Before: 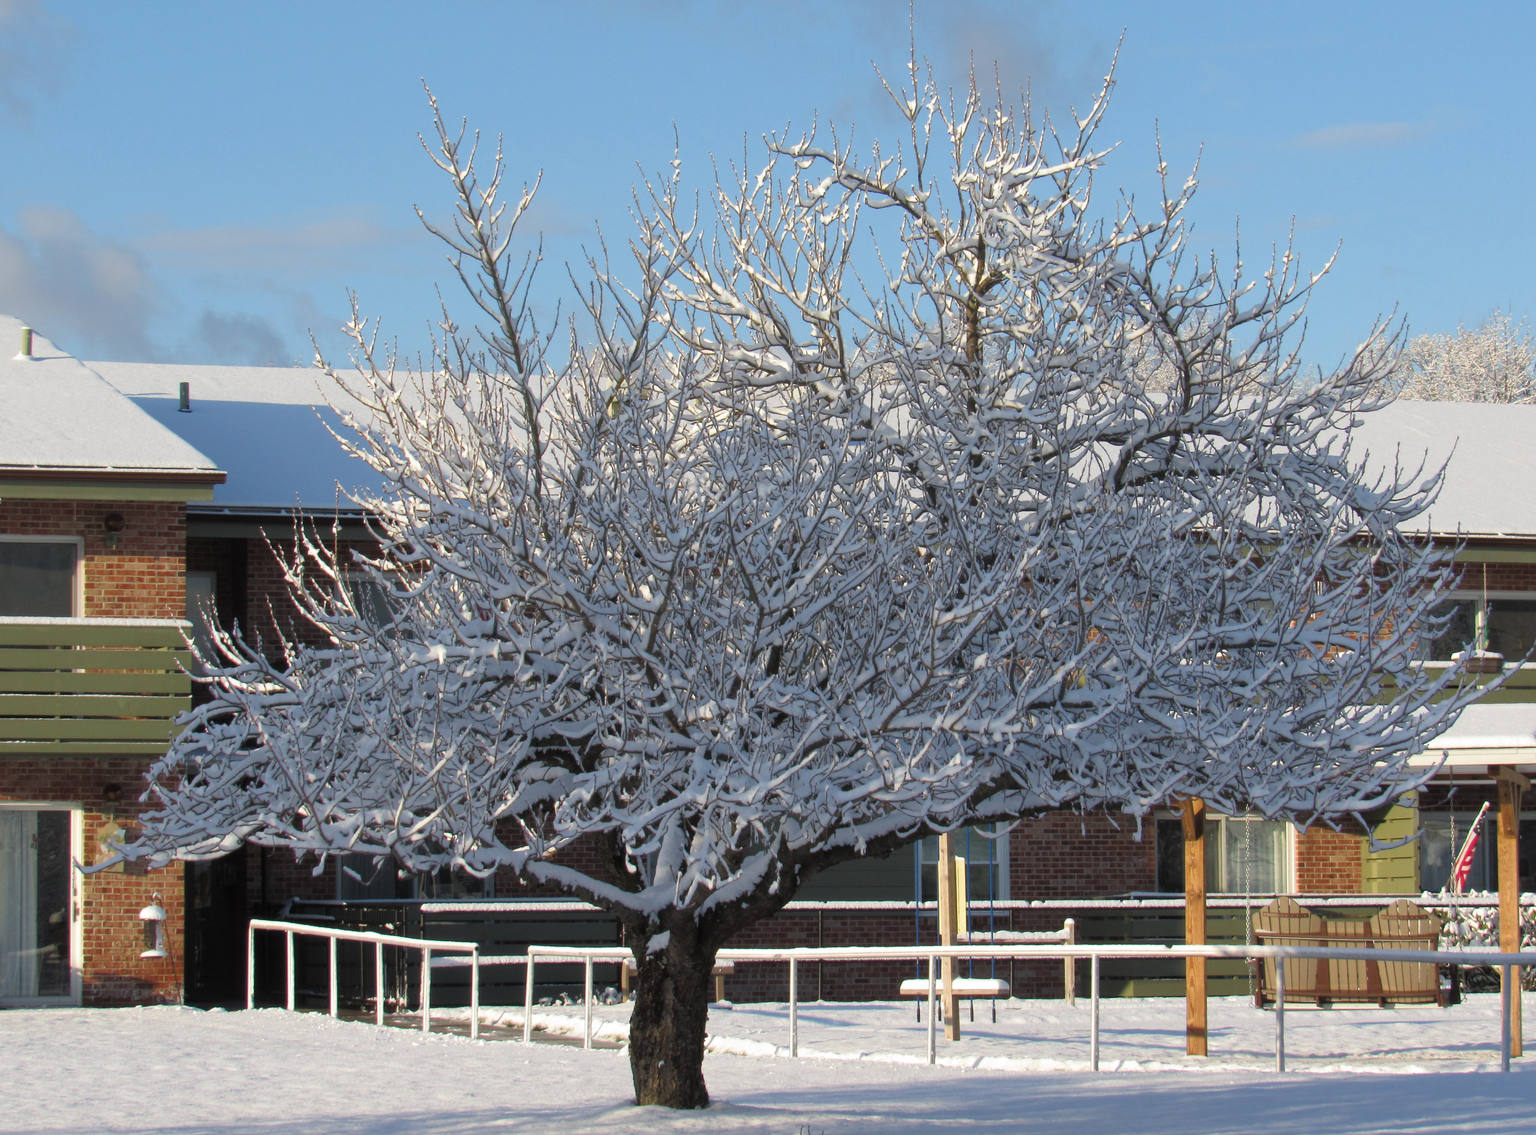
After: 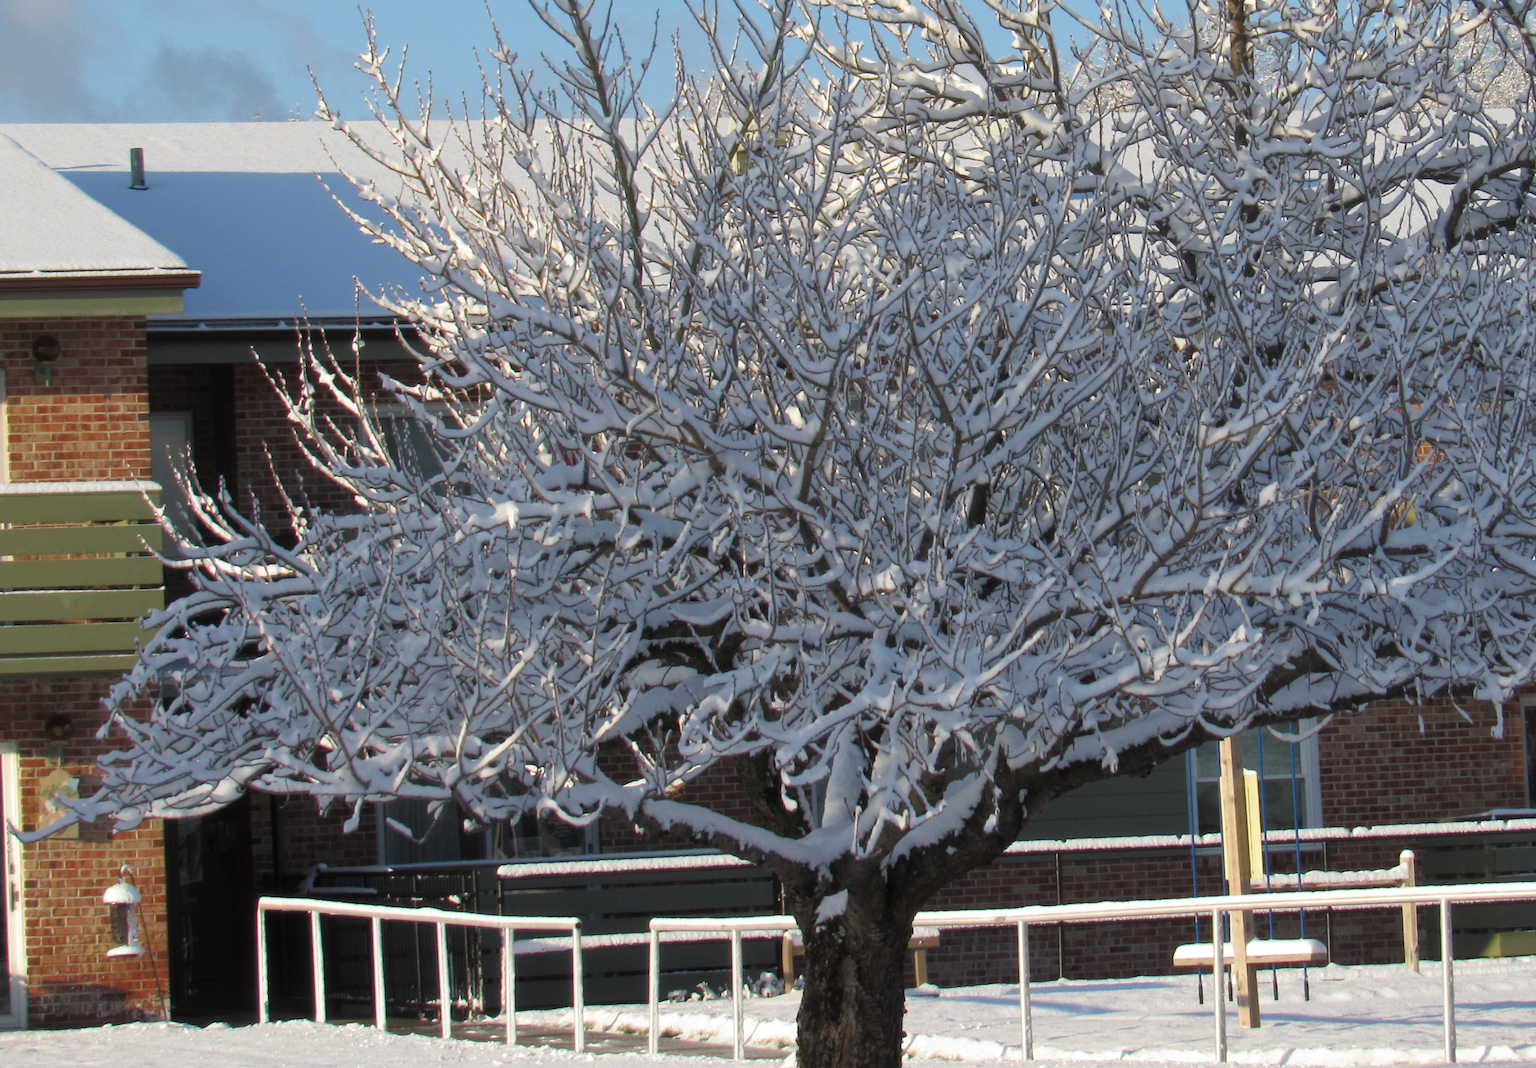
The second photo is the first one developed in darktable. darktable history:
rotate and perspective: rotation -2.29°, automatic cropping off
crop: left 6.488%, top 27.668%, right 24.183%, bottom 8.656%
